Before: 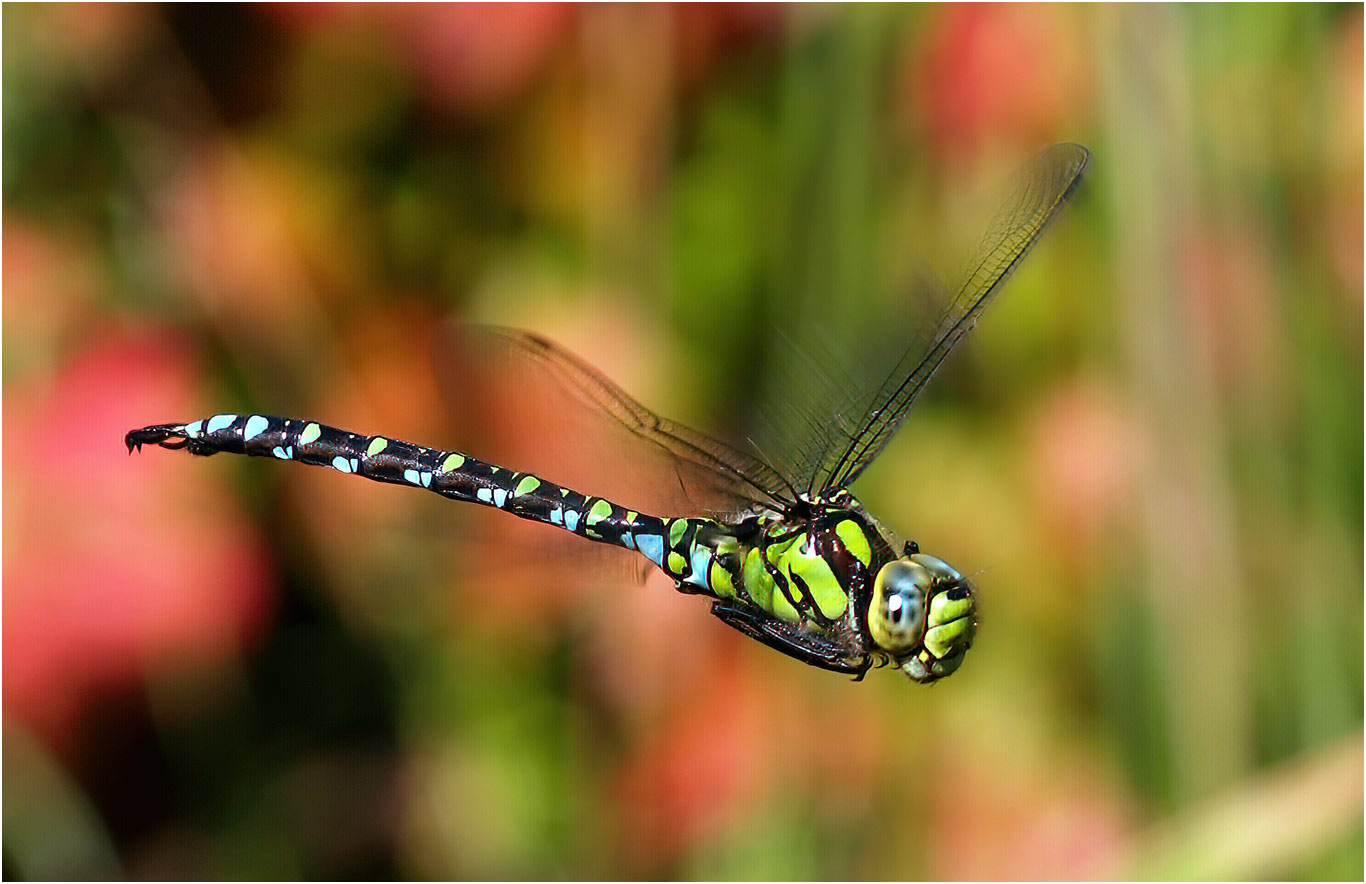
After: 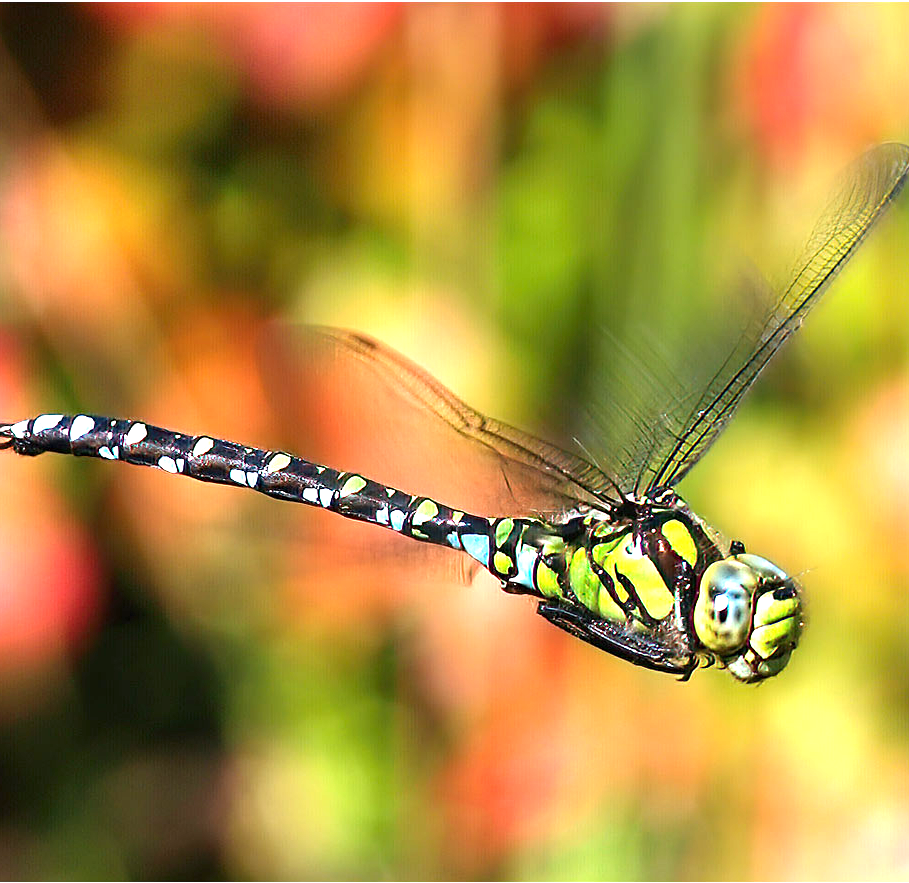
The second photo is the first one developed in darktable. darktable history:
exposure: black level correction 0, exposure 1.278 EV, compensate exposure bias true, compensate highlight preservation false
sharpen: amount 0.217
crop and rotate: left 12.789%, right 20.622%
